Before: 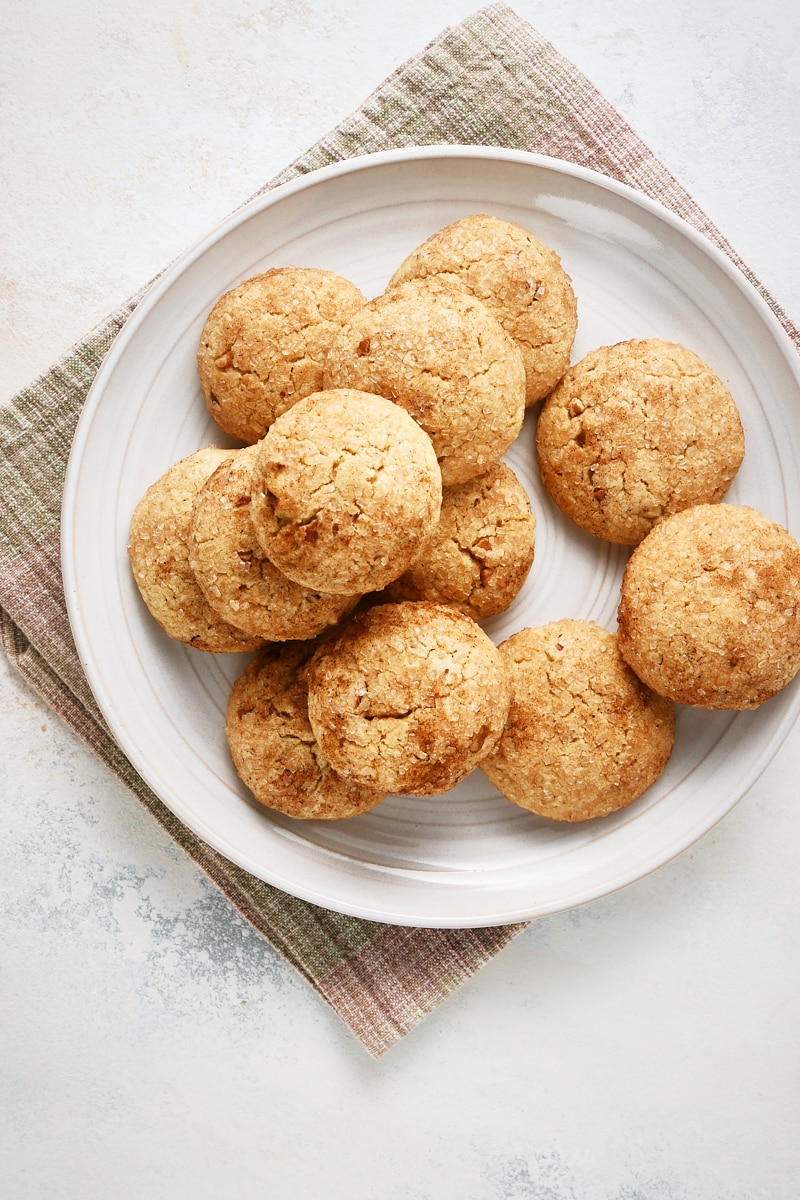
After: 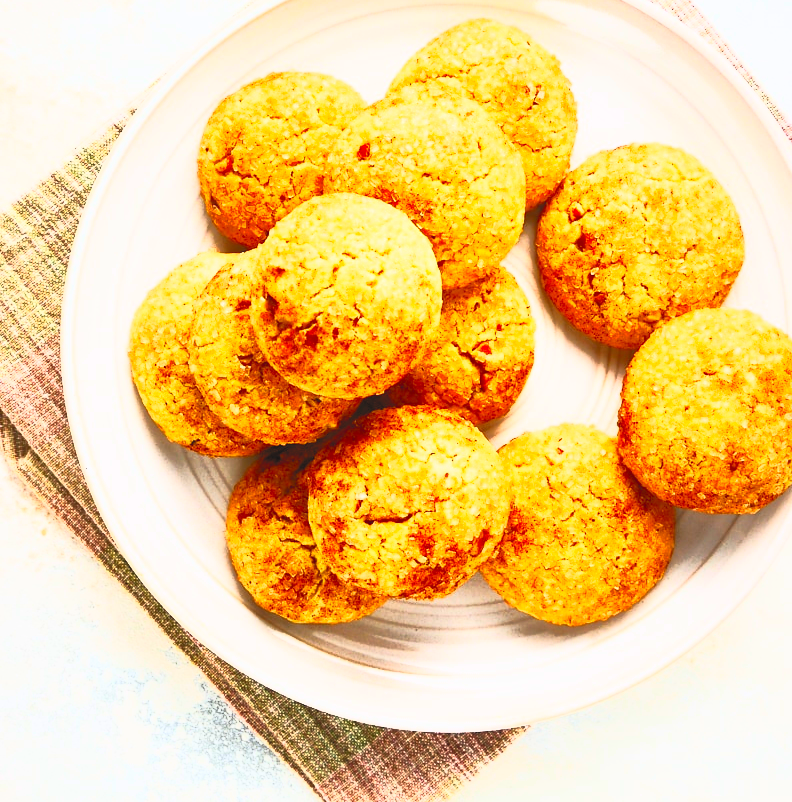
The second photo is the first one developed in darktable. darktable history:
crop: top 16.354%, bottom 16.789%
shadows and highlights: on, module defaults
filmic rgb: black relative exposure -7.65 EV, white relative exposure 4.56 EV, hardness 3.61
contrast brightness saturation: contrast 0.992, brightness 0.99, saturation 0.99
